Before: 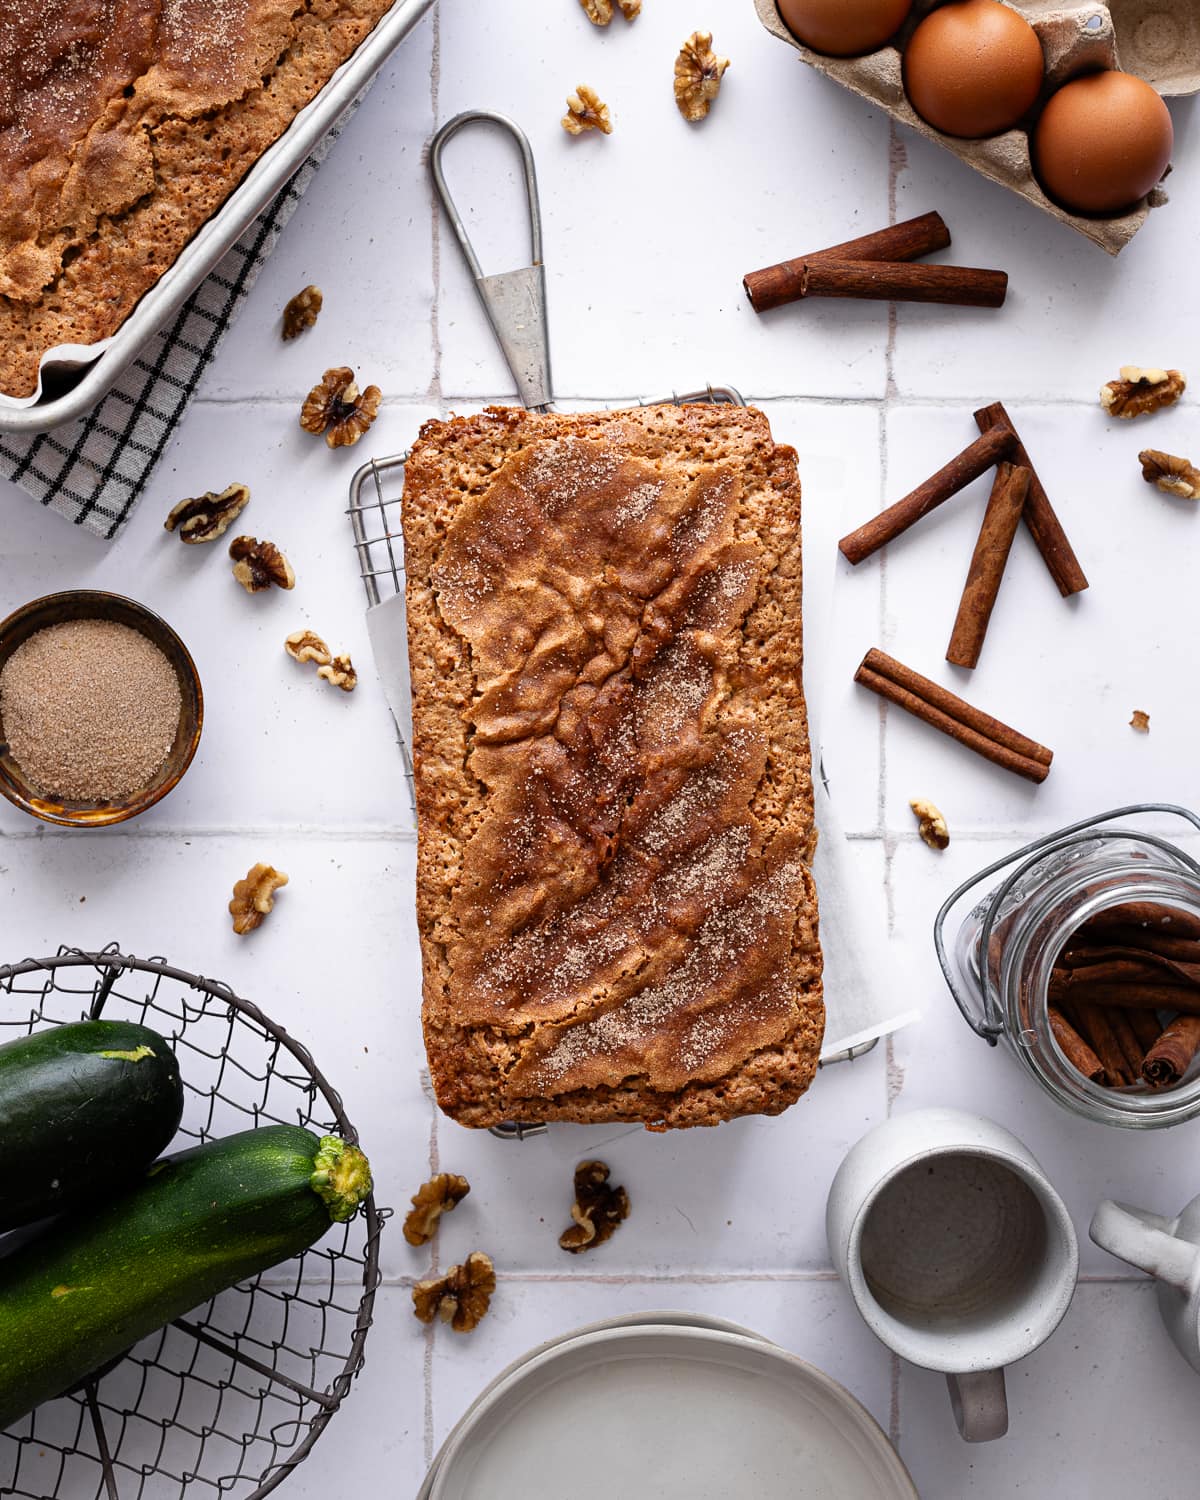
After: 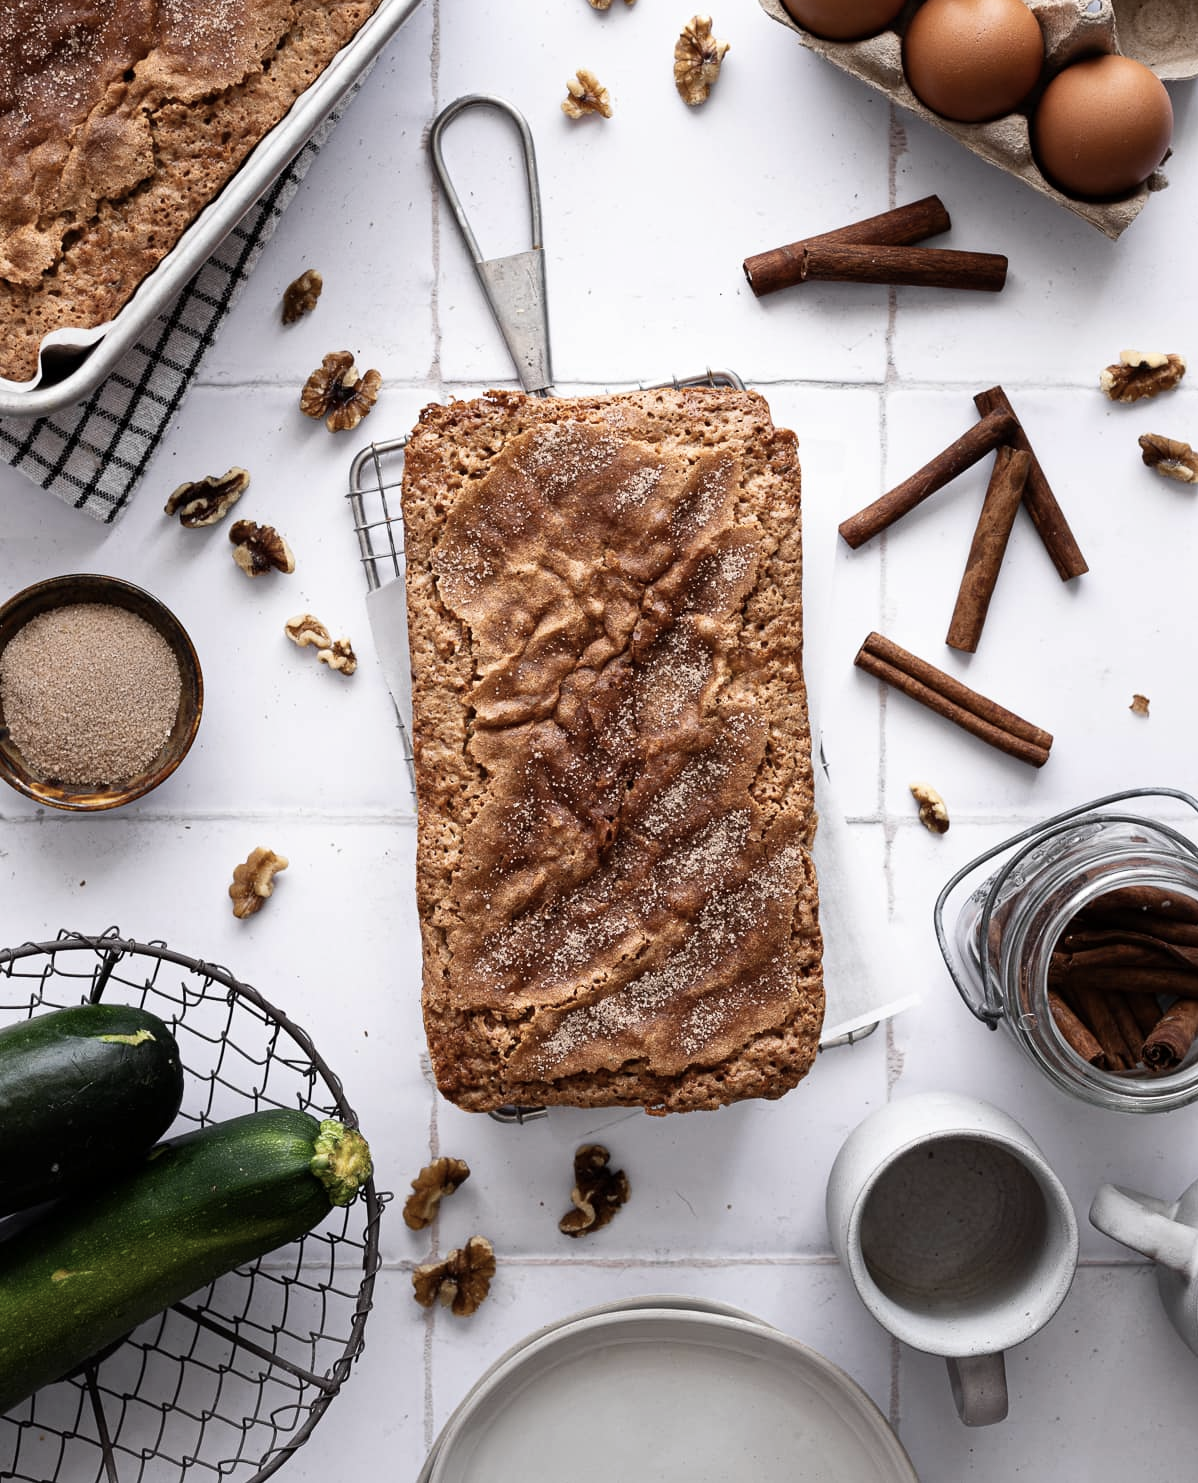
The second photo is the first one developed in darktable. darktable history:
contrast brightness saturation: contrast 0.1, saturation -0.283
crop: top 1.127%, right 0.099%
